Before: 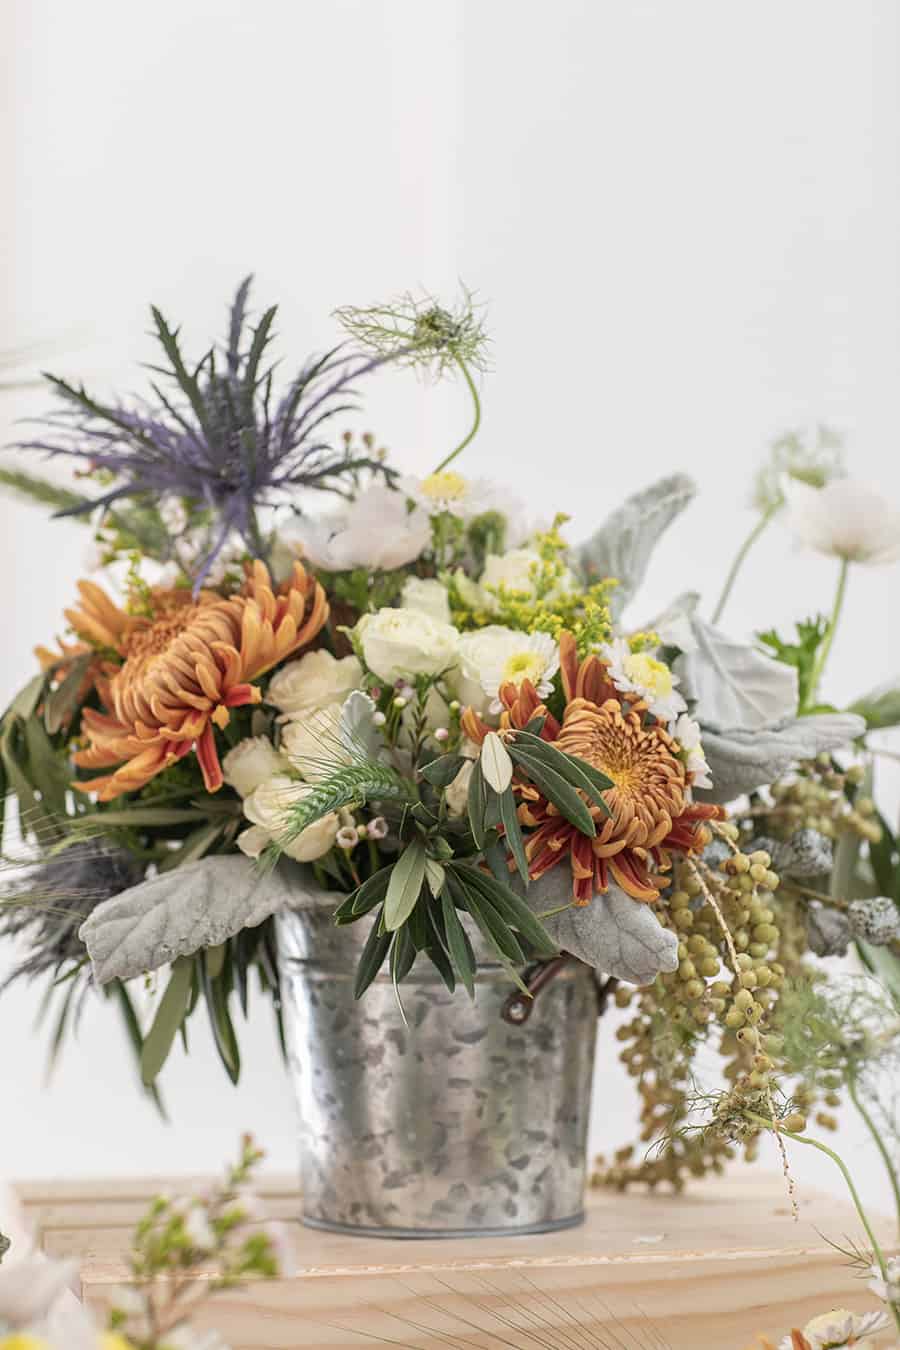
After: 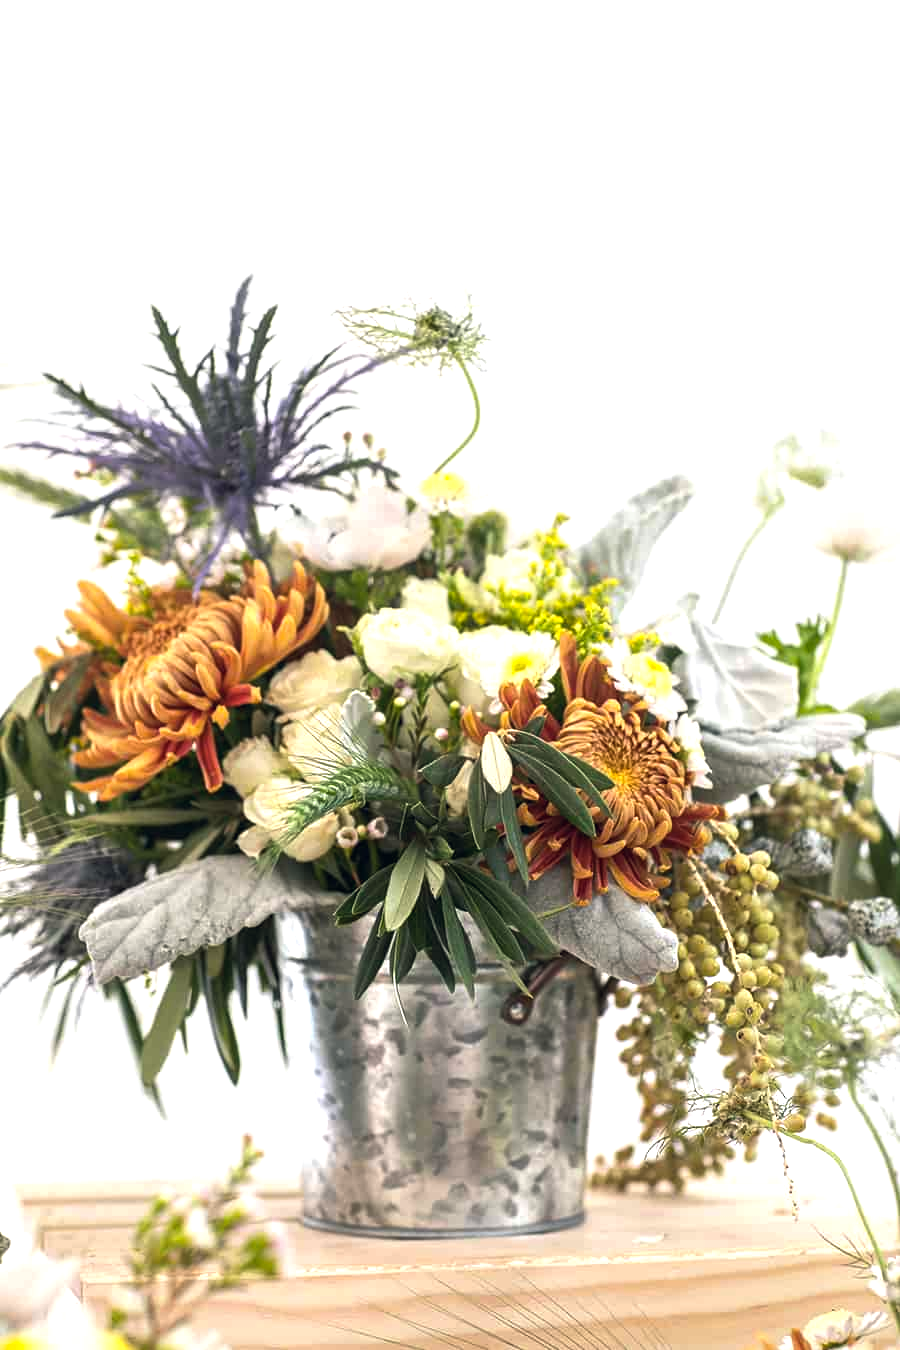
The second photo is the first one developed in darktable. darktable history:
color balance rgb: shadows lift › chroma 2.011%, shadows lift › hue 219.71°, global offset › chroma 0.053%, global offset › hue 254.1°, linear chroma grading › global chroma 9.093%, perceptual saturation grading › global saturation -0.104%, perceptual brilliance grading › global brilliance 21.292%, perceptual brilliance grading › shadows -34.824%, global vibrance 20%
